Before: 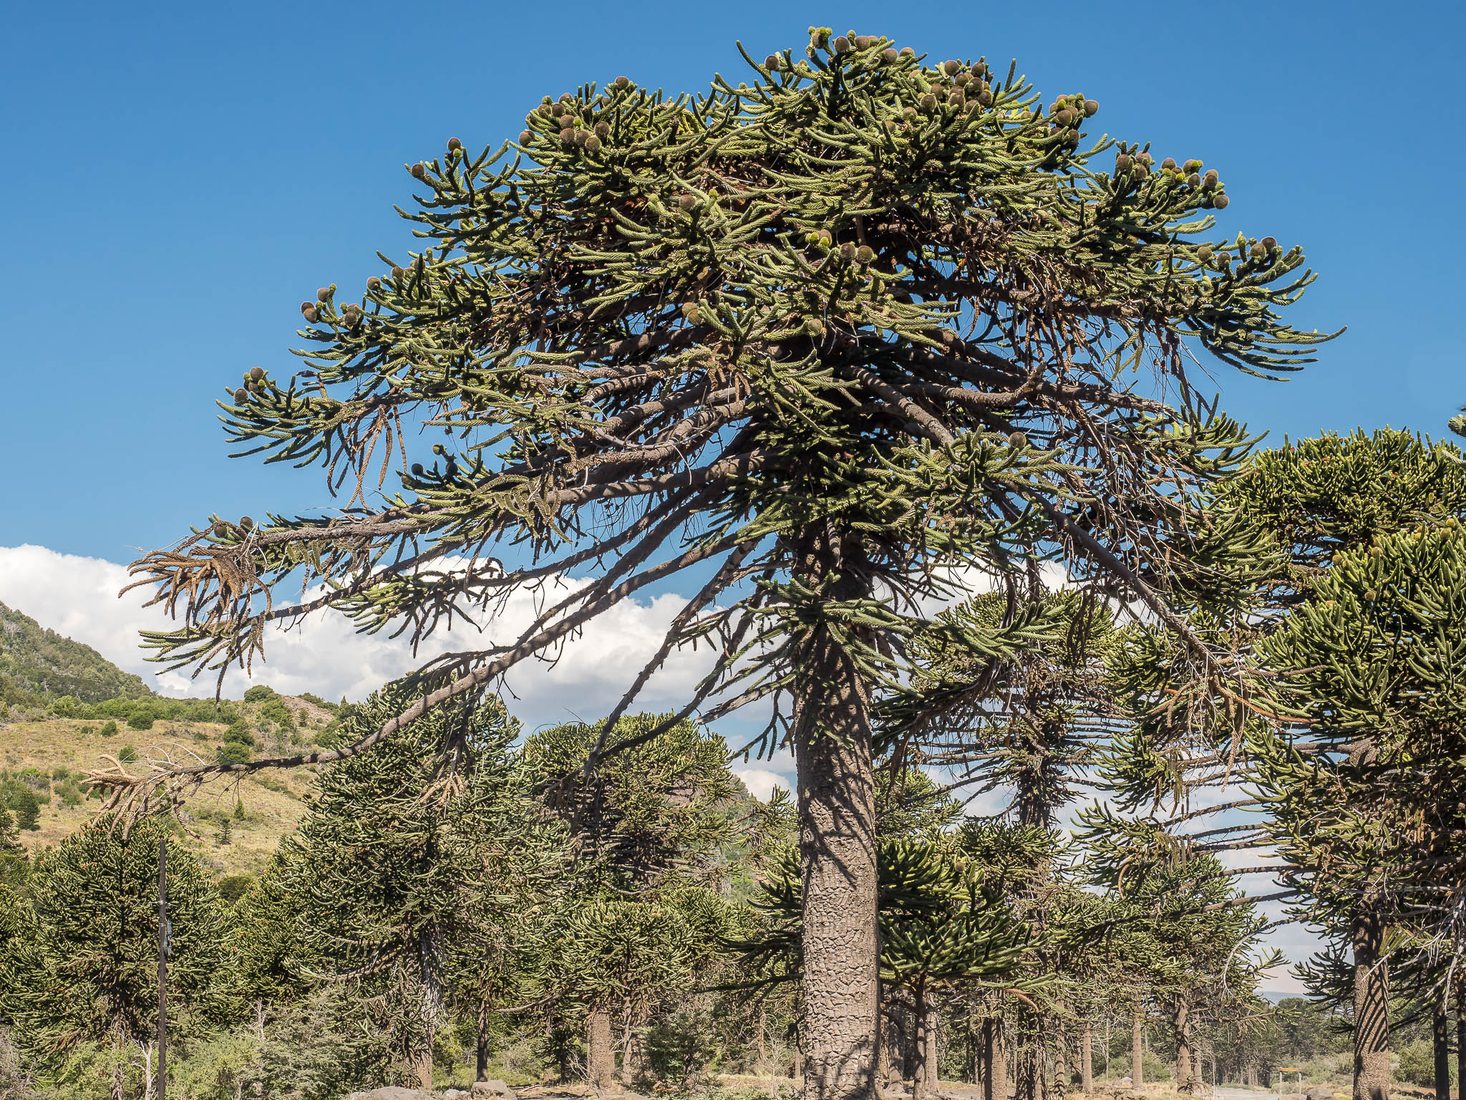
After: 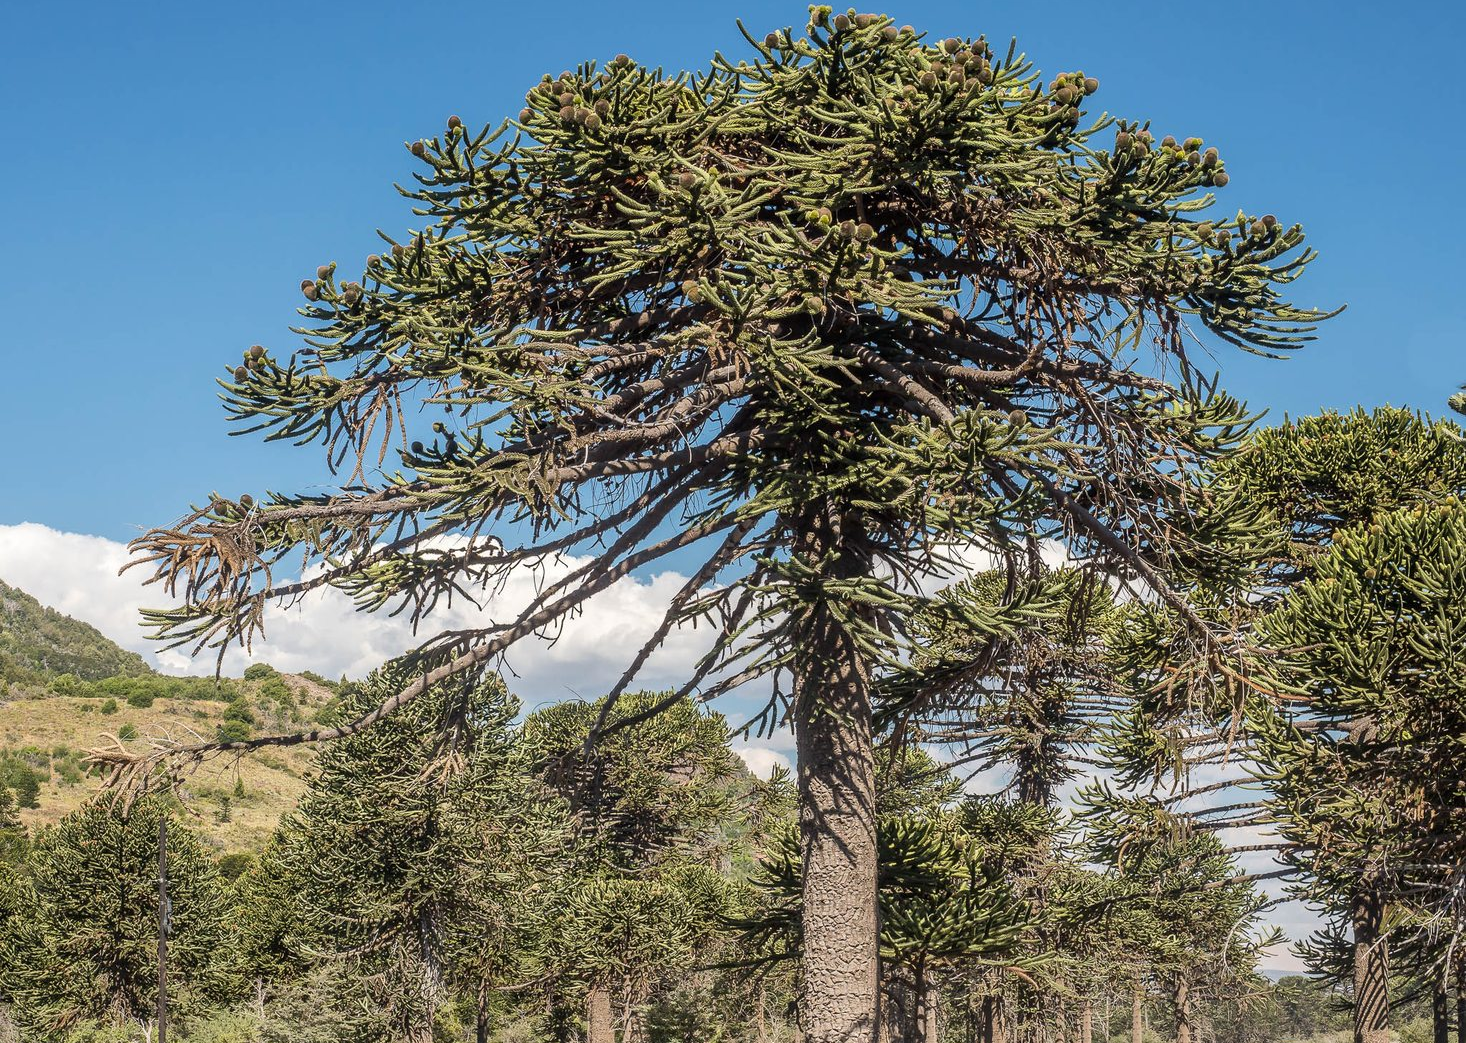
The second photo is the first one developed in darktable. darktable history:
crop and rotate: top 2.062%, bottom 3.076%
